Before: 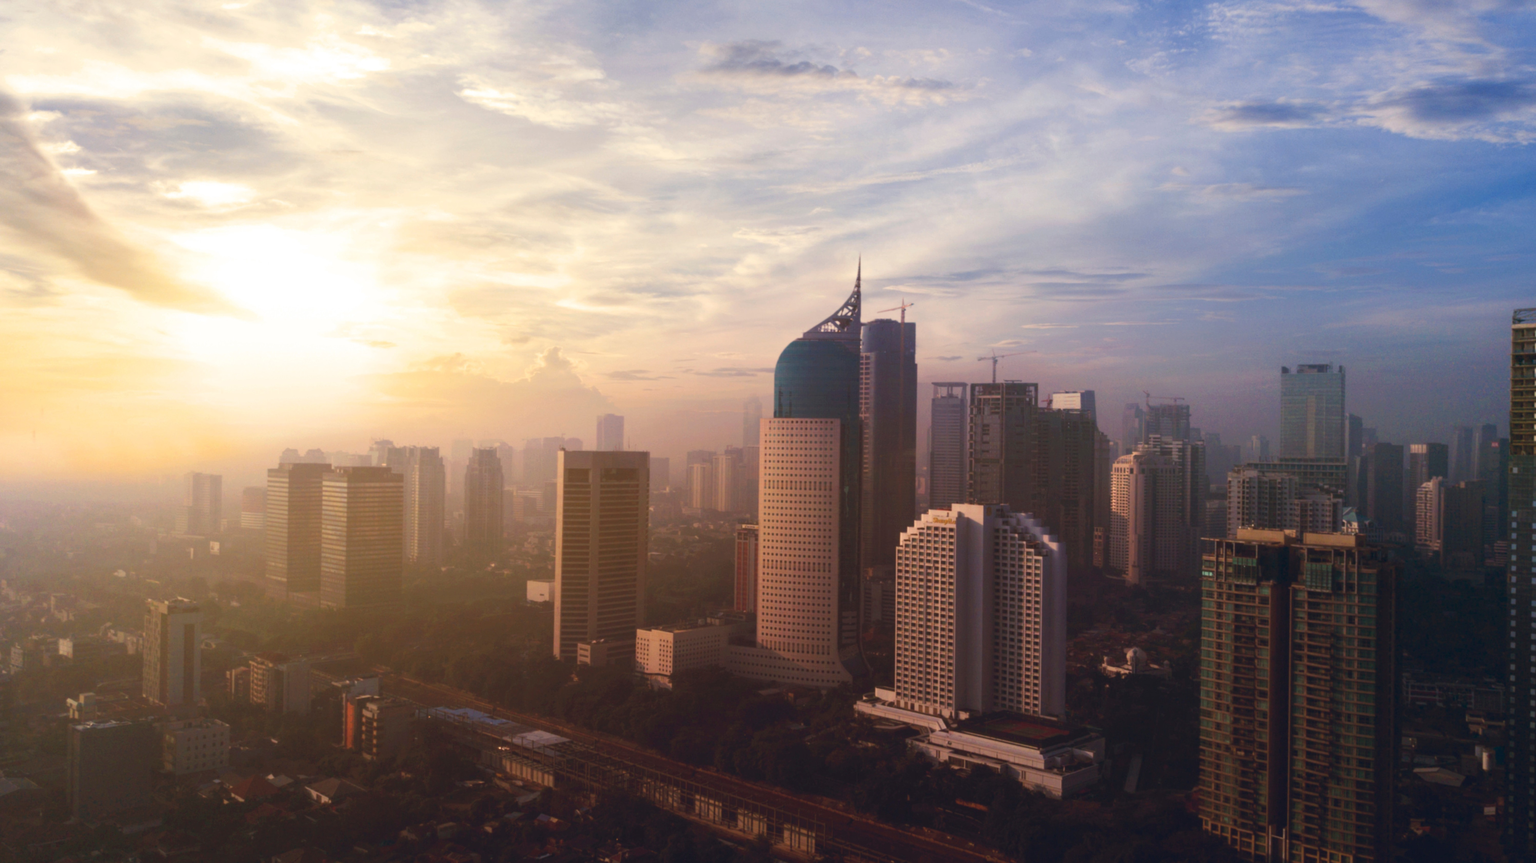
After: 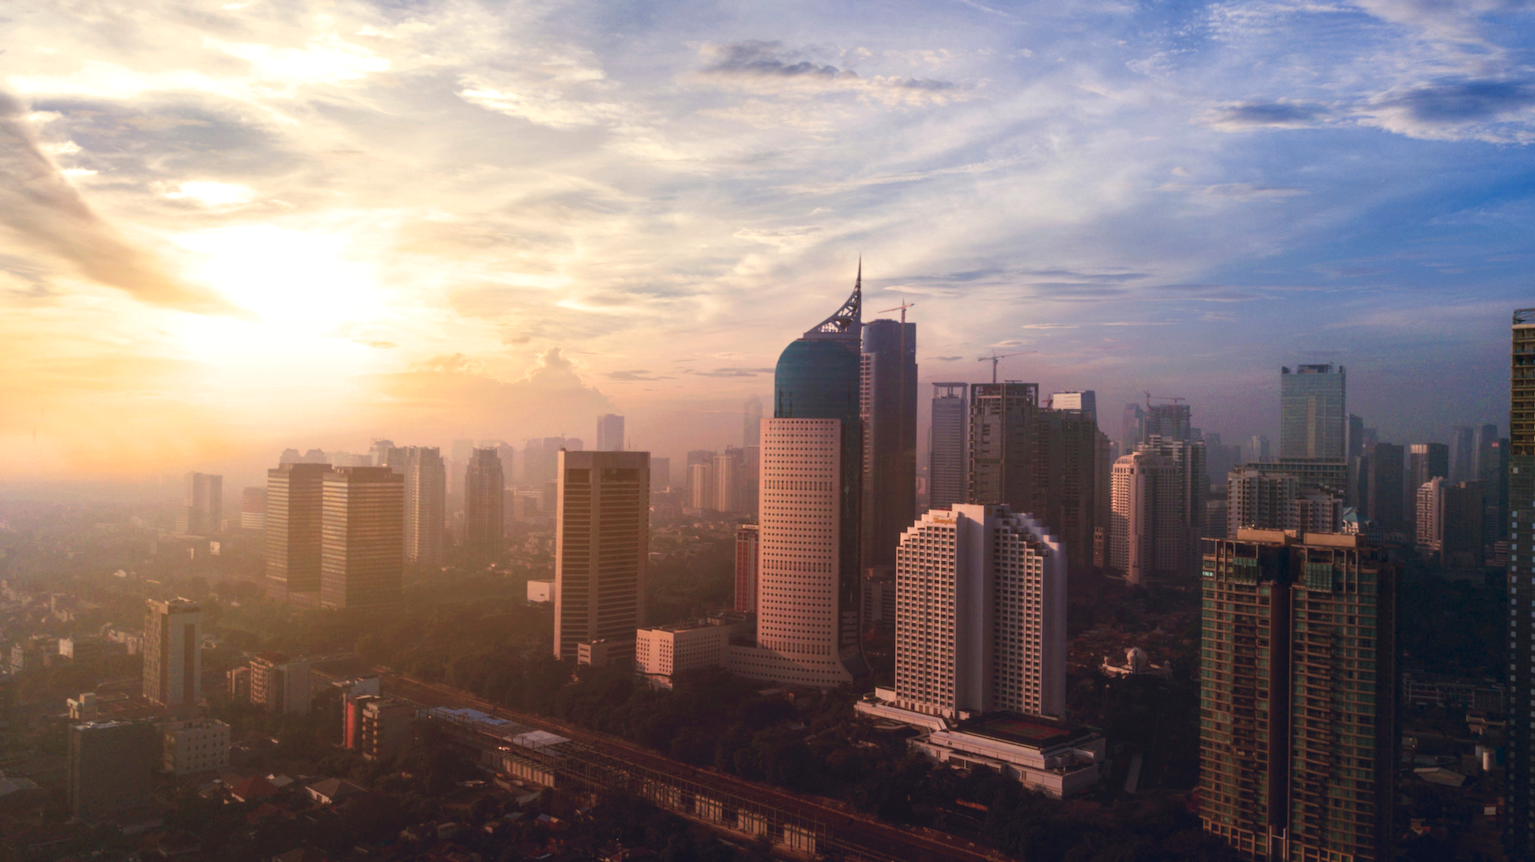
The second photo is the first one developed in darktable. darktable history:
color zones: curves: ch1 [(0.309, 0.524) (0.41, 0.329) (0.508, 0.509)]; ch2 [(0.25, 0.457) (0.75, 0.5)]
local contrast: on, module defaults
tone equalizer: on, module defaults
